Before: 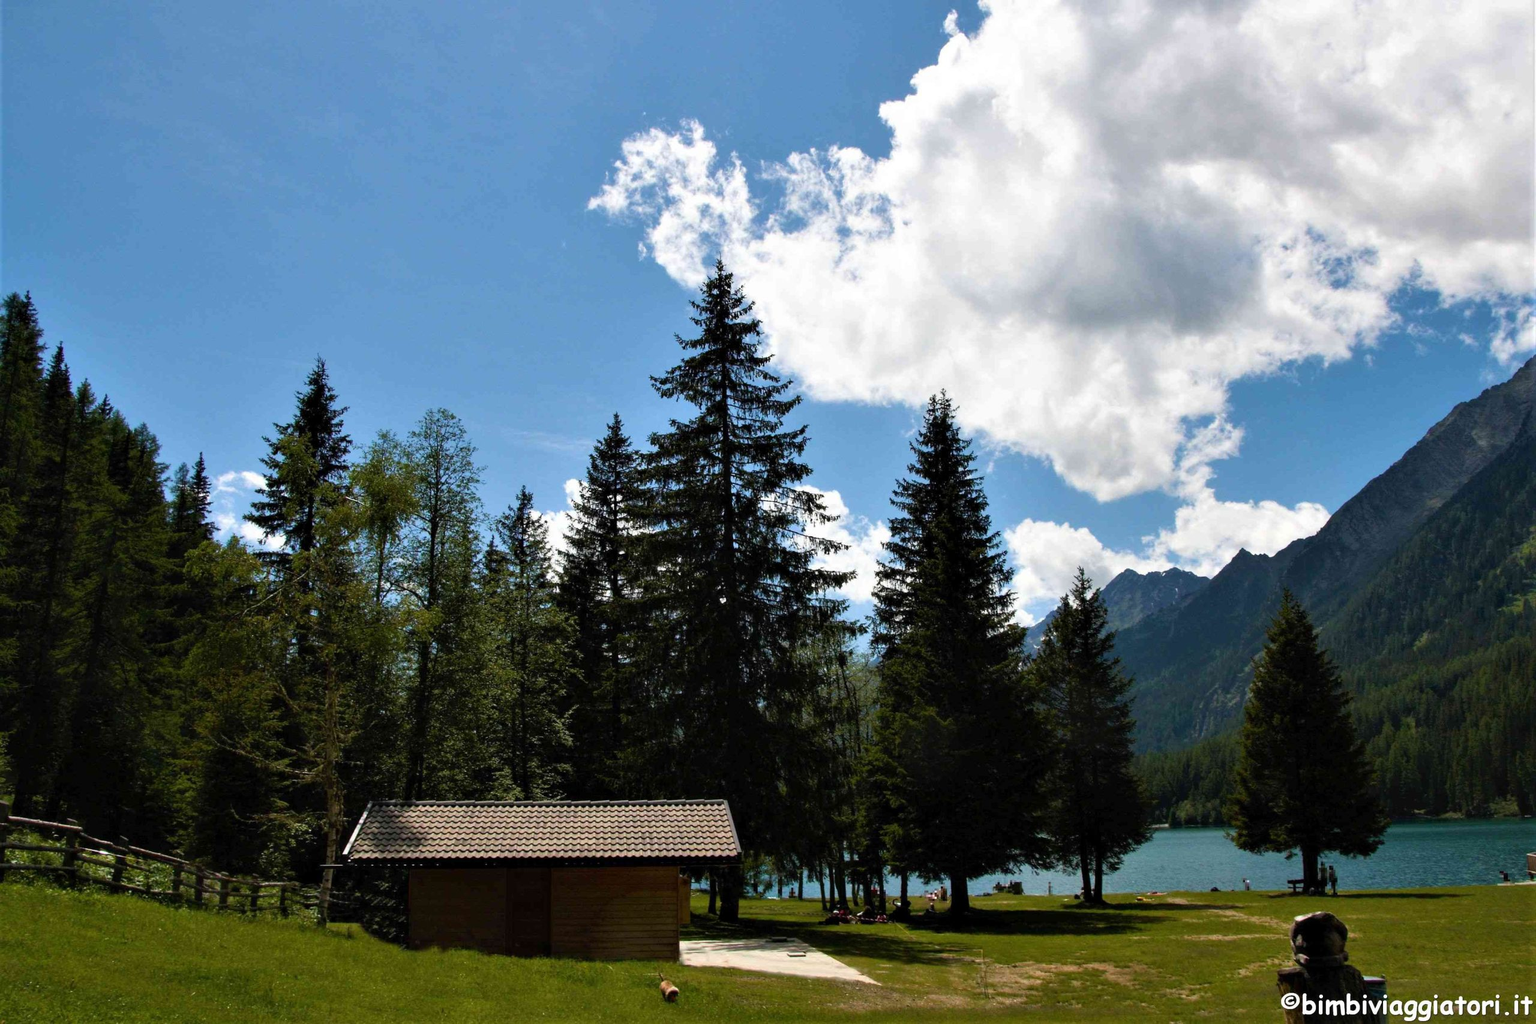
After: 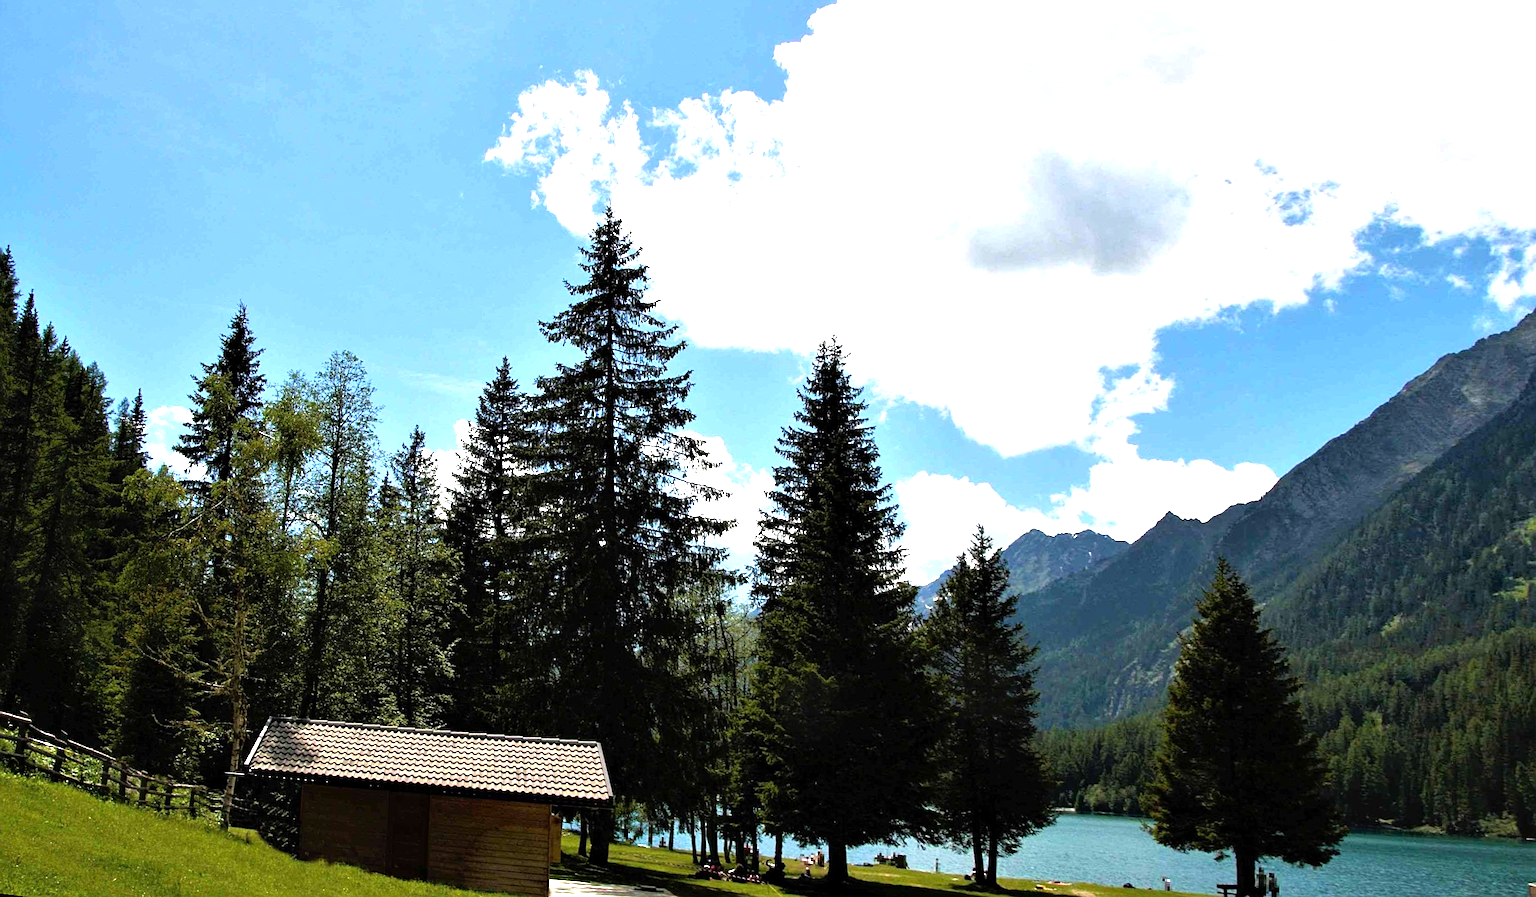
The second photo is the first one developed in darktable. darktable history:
sharpen: on, module defaults
rgb curve: curves: ch0 [(0, 0) (0.136, 0.078) (0.262, 0.245) (0.414, 0.42) (1, 1)], compensate middle gray true, preserve colors basic power
exposure: exposure 1.16 EV, compensate exposure bias true, compensate highlight preservation false
rotate and perspective: rotation 1.69°, lens shift (vertical) -0.023, lens shift (horizontal) -0.291, crop left 0.025, crop right 0.988, crop top 0.092, crop bottom 0.842
